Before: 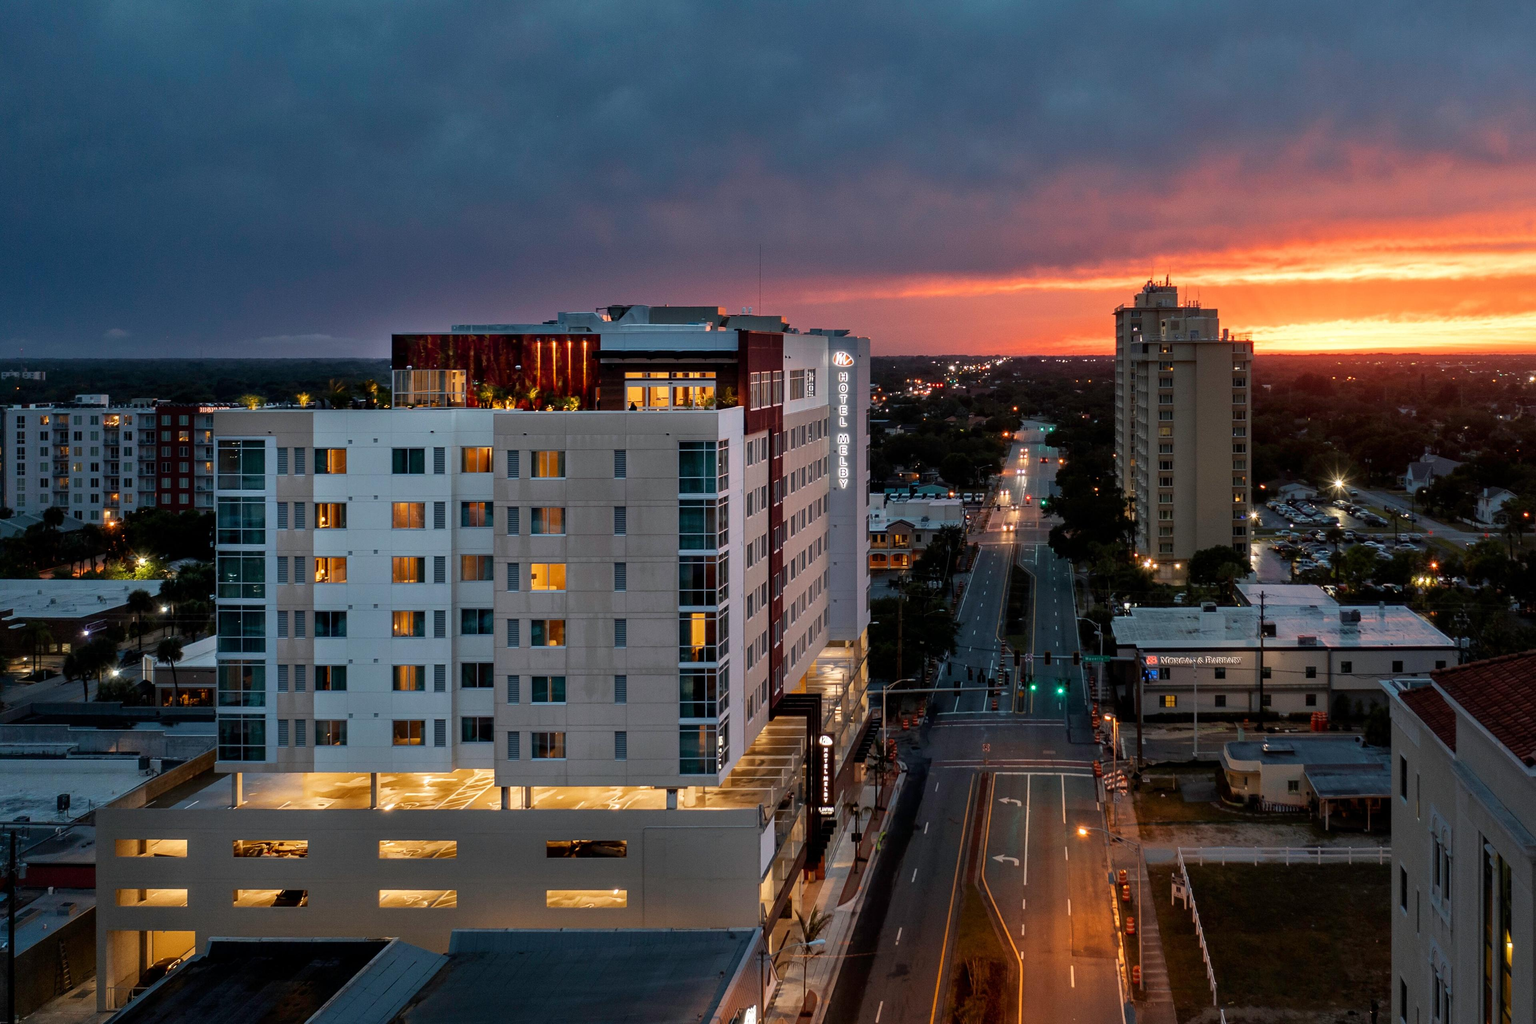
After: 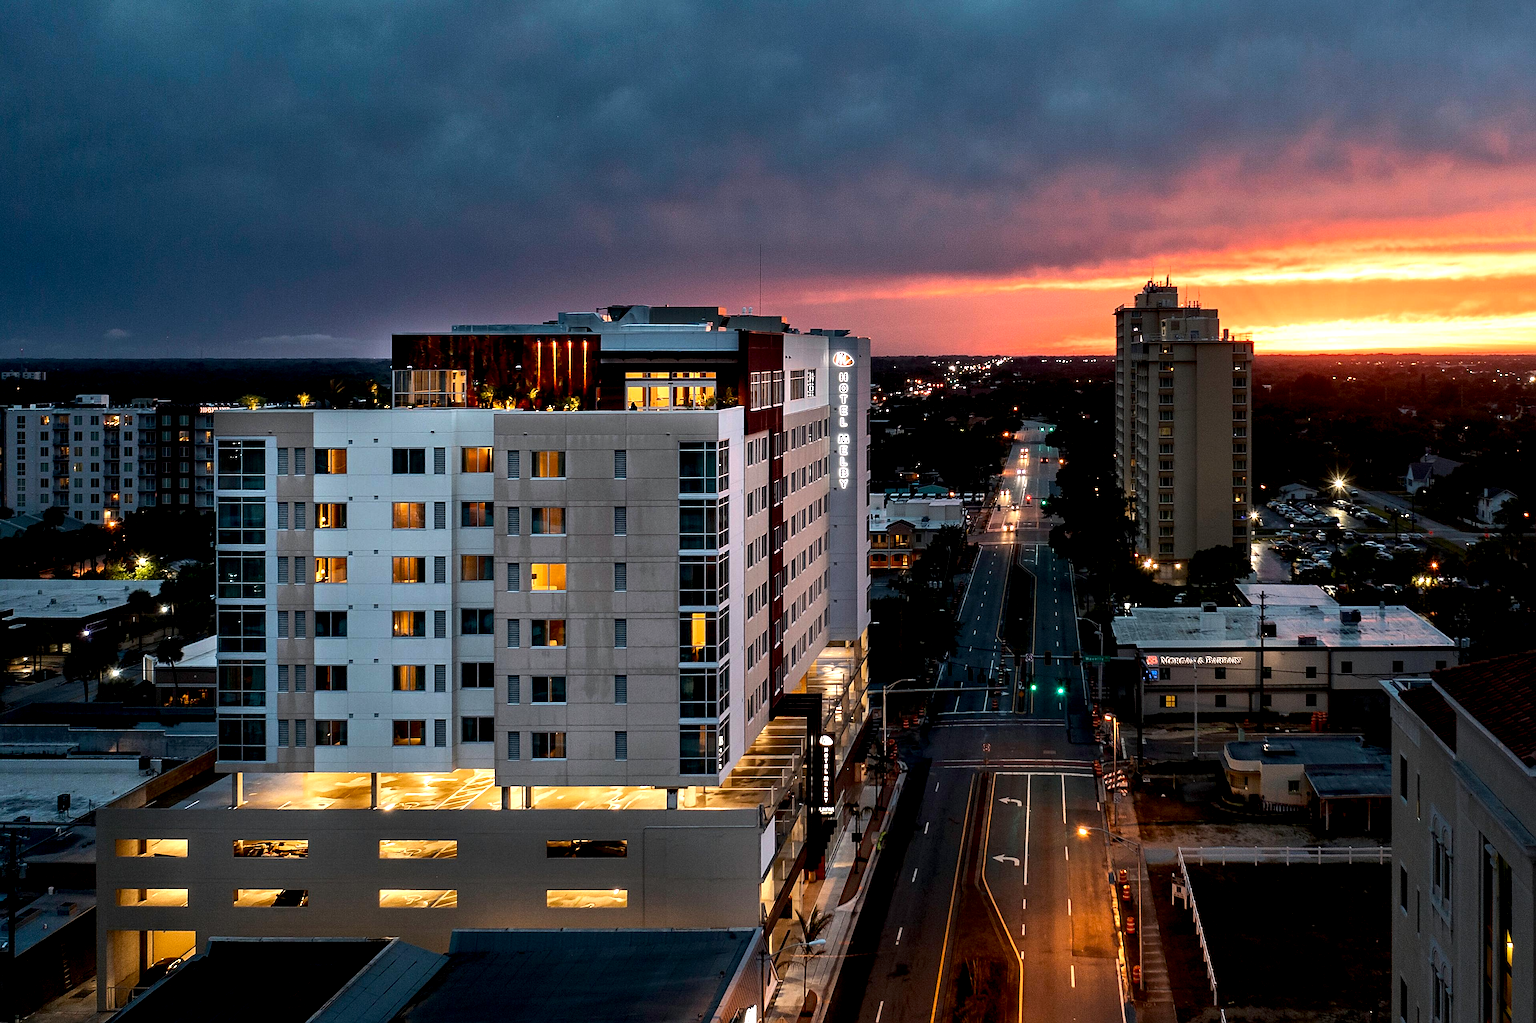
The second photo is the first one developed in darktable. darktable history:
white balance: emerald 1
tone equalizer: -8 EV -0.75 EV, -7 EV -0.7 EV, -6 EV -0.6 EV, -5 EV -0.4 EV, -3 EV 0.4 EV, -2 EV 0.6 EV, -1 EV 0.7 EV, +0 EV 0.75 EV, edges refinement/feathering 500, mask exposure compensation -1.57 EV, preserve details no
exposure: black level correction 0.01, exposure 0.014 EV, compensate highlight preservation false
sharpen: on, module defaults
